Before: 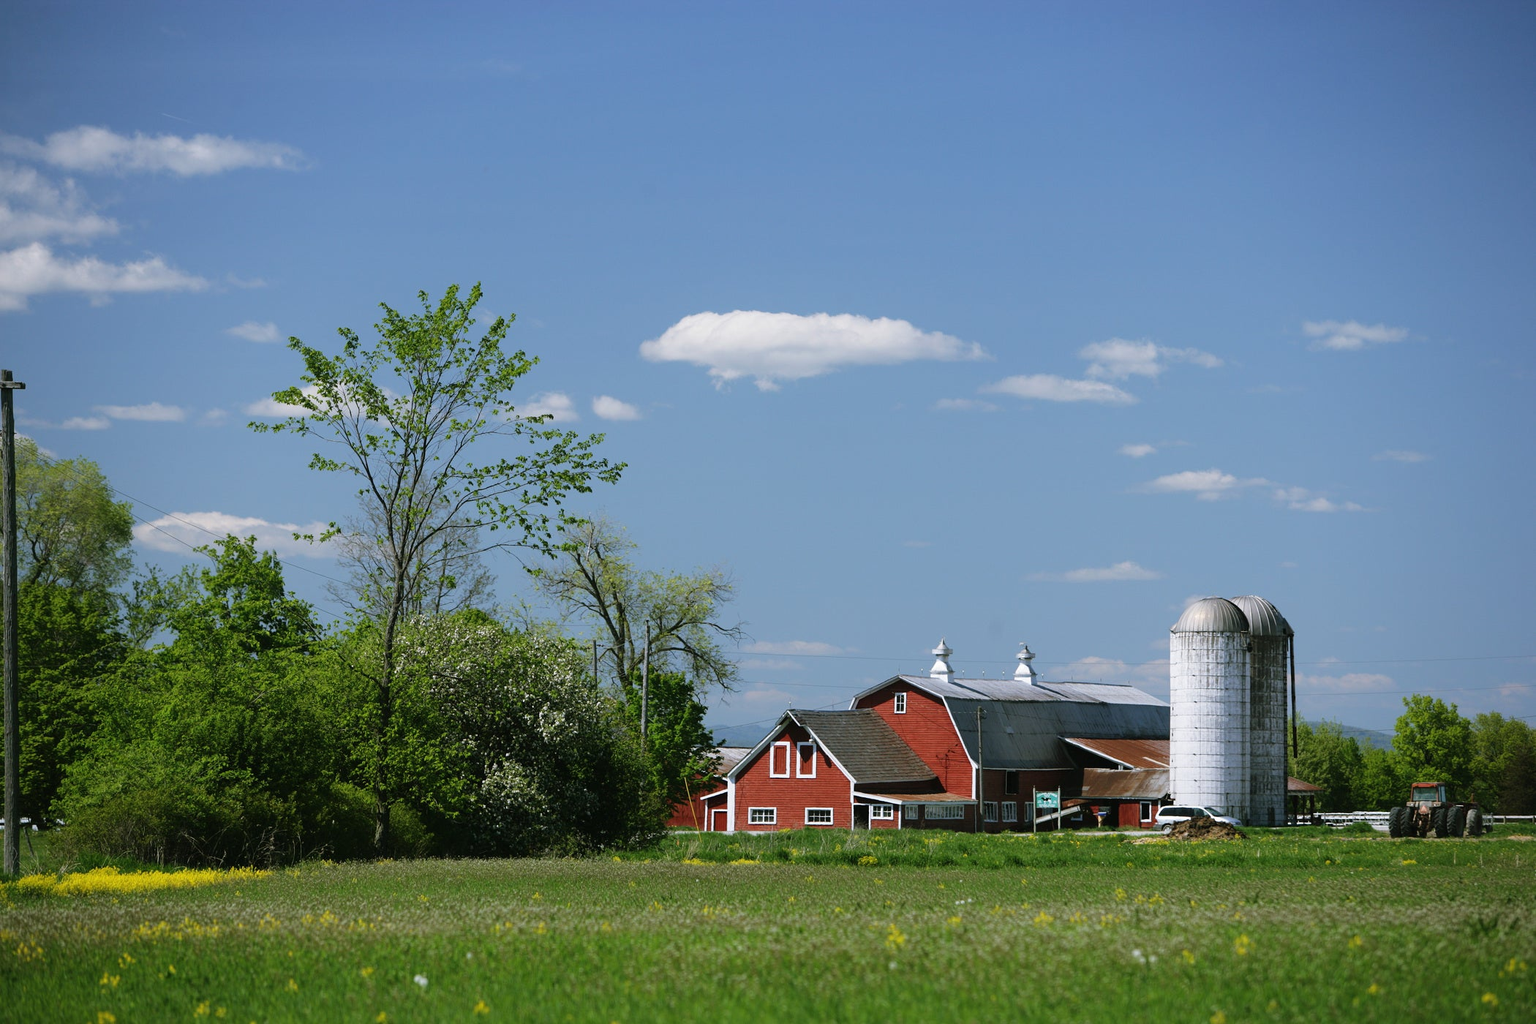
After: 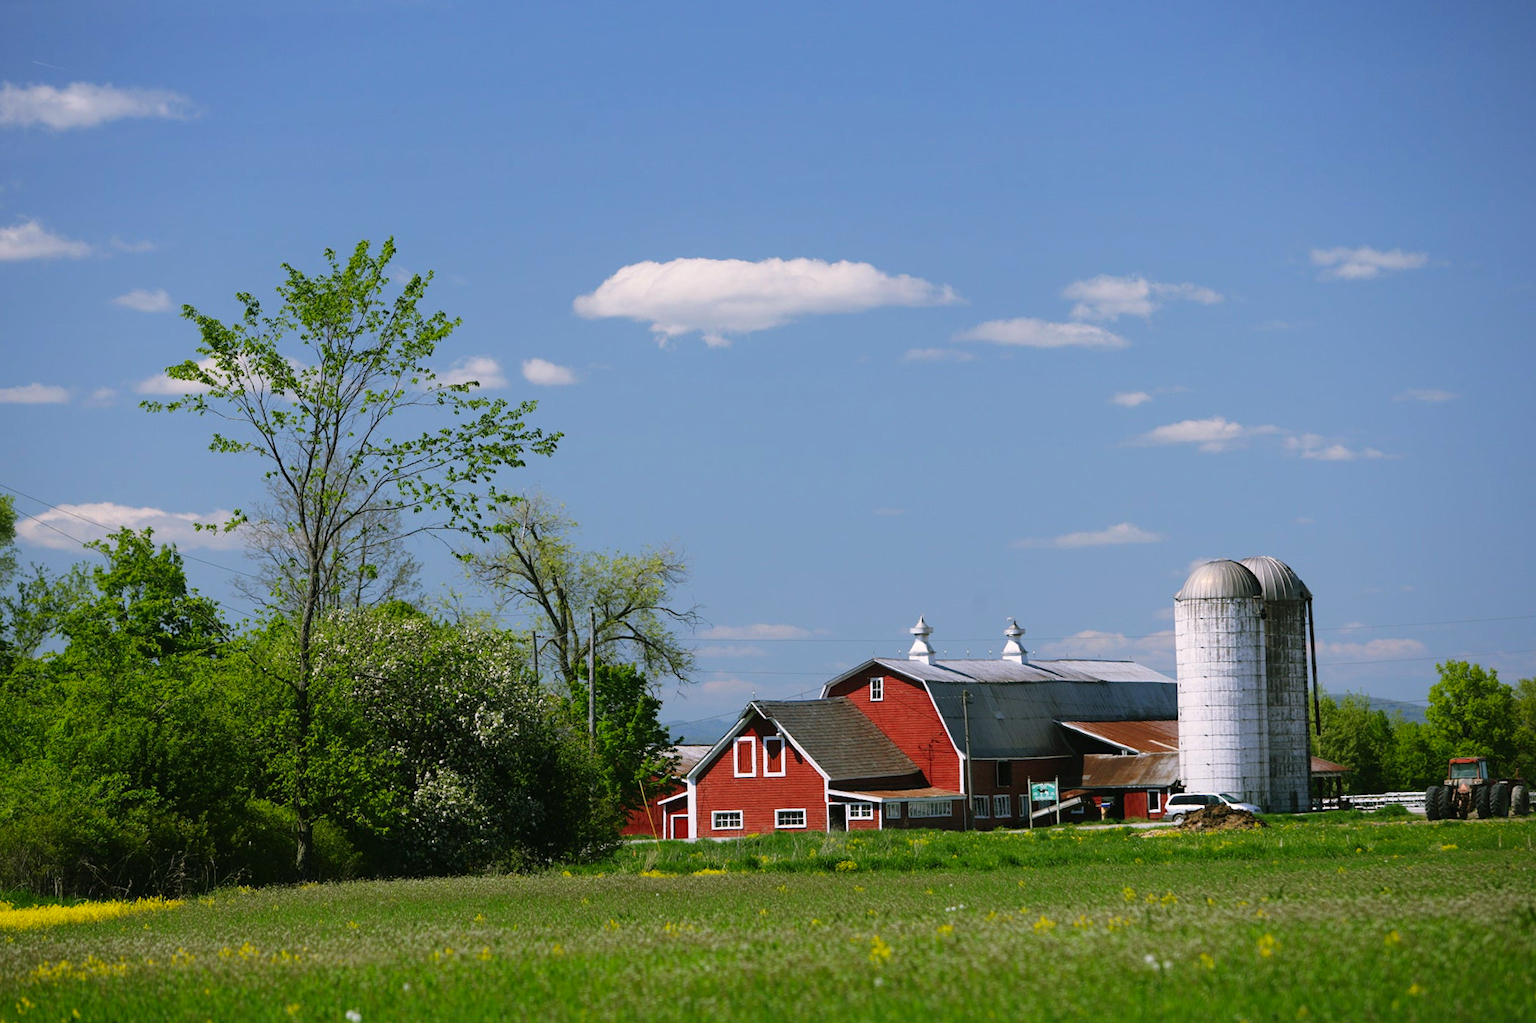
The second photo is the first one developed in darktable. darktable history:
crop and rotate: angle 1.96°, left 5.673%, top 5.673%
color correction: highlights a* 3.22, highlights b* 1.93, saturation 1.19
